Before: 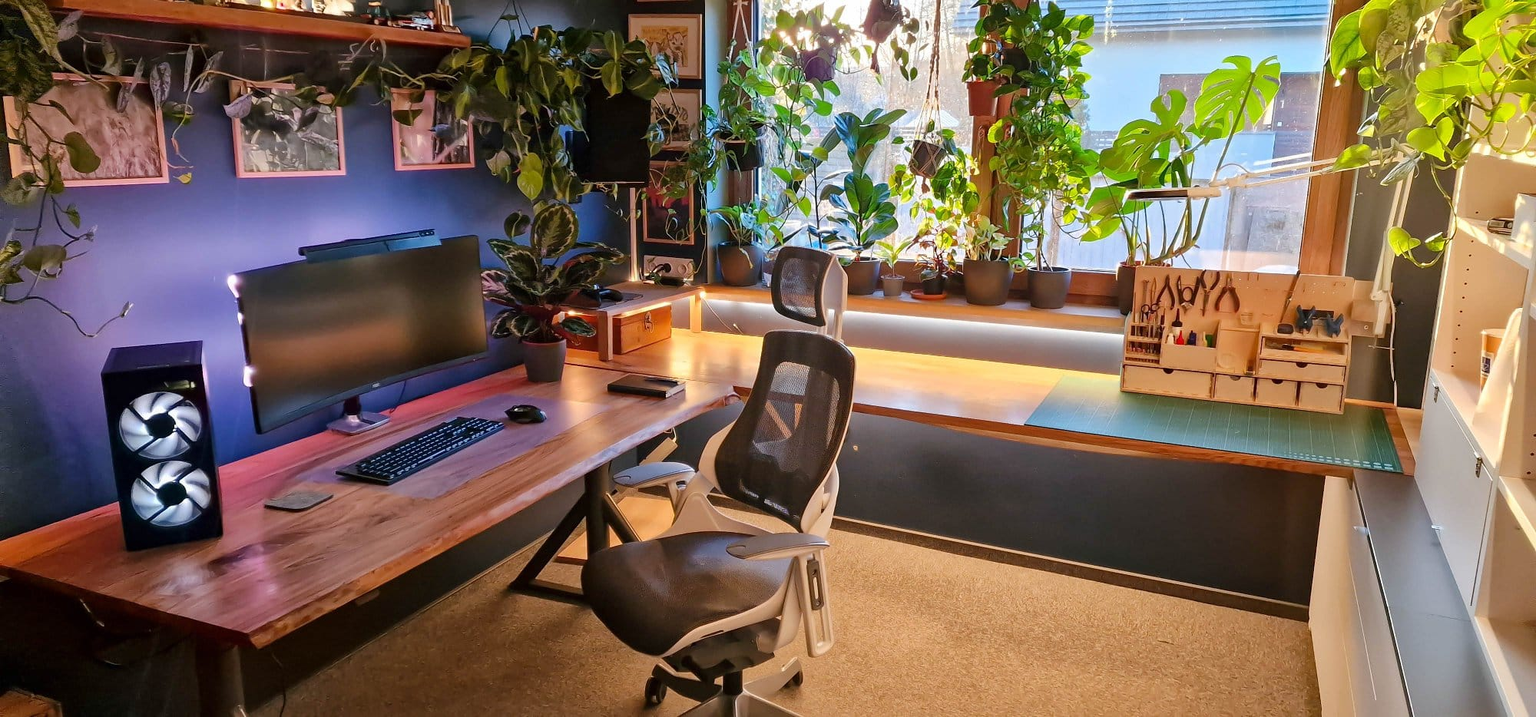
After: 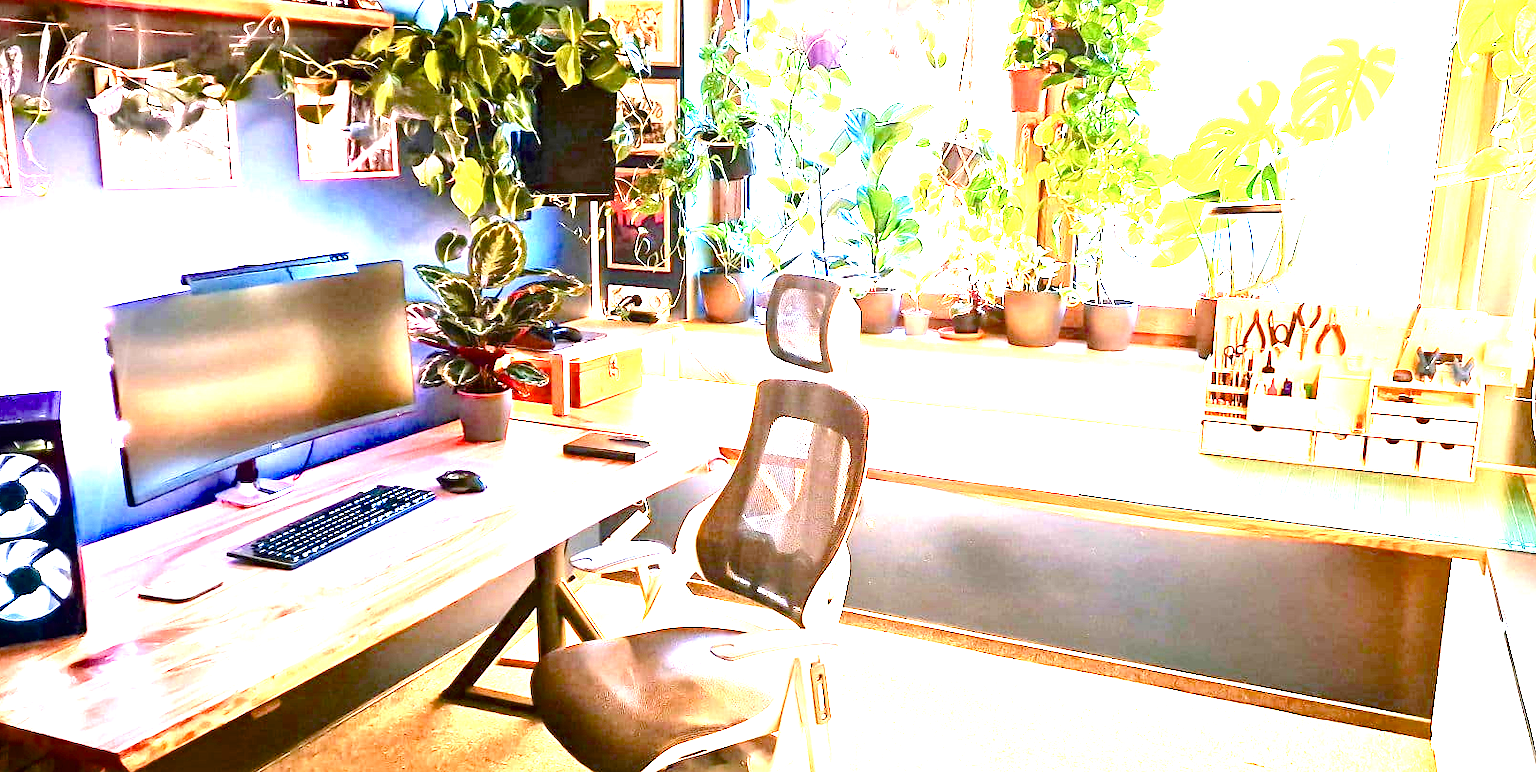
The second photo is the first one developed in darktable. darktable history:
crop: left 9.962%, top 3.542%, right 9.261%, bottom 9.51%
exposure: exposure 2.982 EV, compensate exposure bias true, compensate highlight preservation false
color balance rgb: perceptual saturation grading › global saturation 20%, perceptual saturation grading › highlights -25.17%, perceptual saturation grading › shadows 49.725%, global vibrance 10.127%, saturation formula JzAzBz (2021)
tone equalizer: -8 EV -0.444 EV, -7 EV -0.358 EV, -6 EV -0.348 EV, -5 EV -0.21 EV, -3 EV 0.211 EV, -2 EV 0.354 EV, -1 EV 0.392 EV, +0 EV 0.4 EV, mask exposure compensation -0.507 EV
